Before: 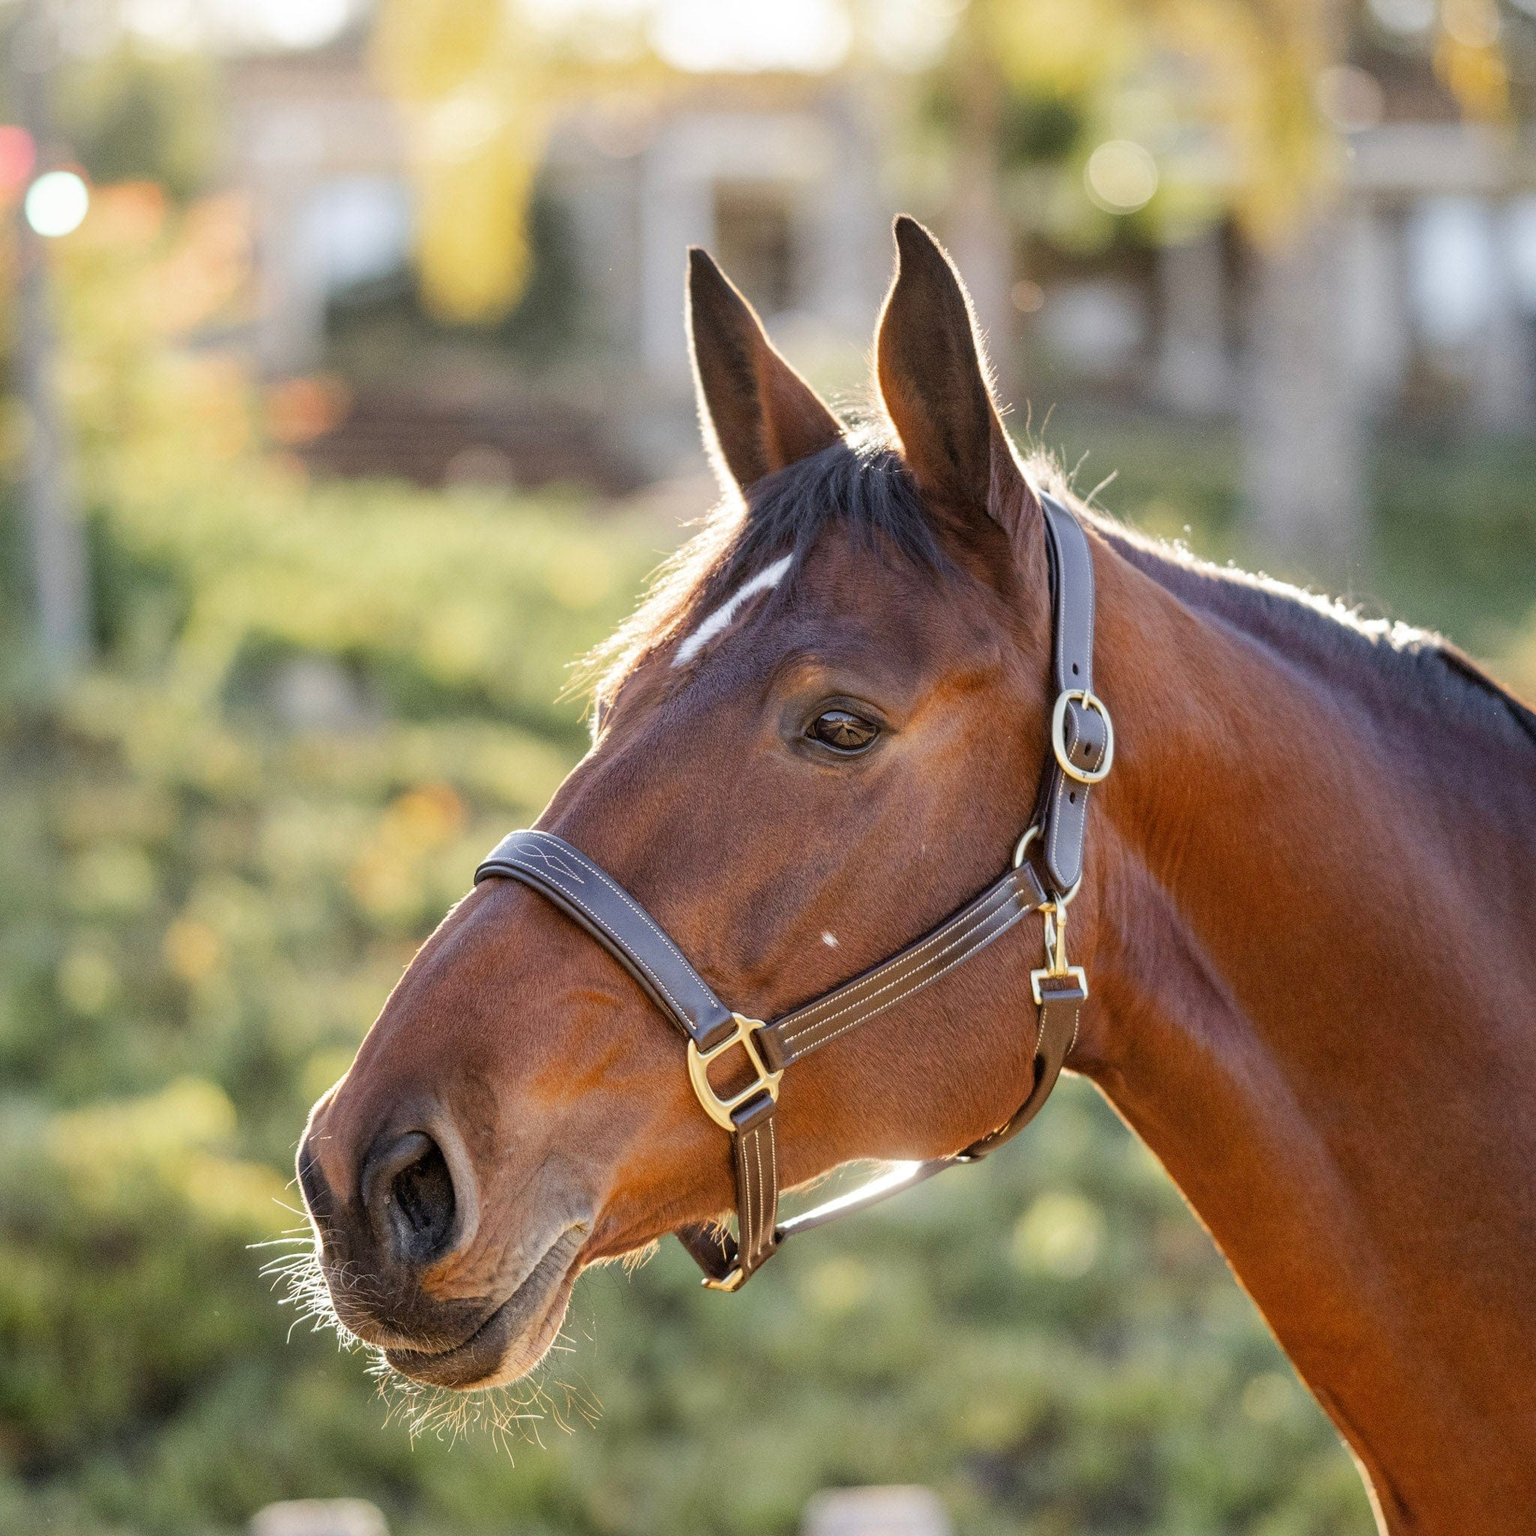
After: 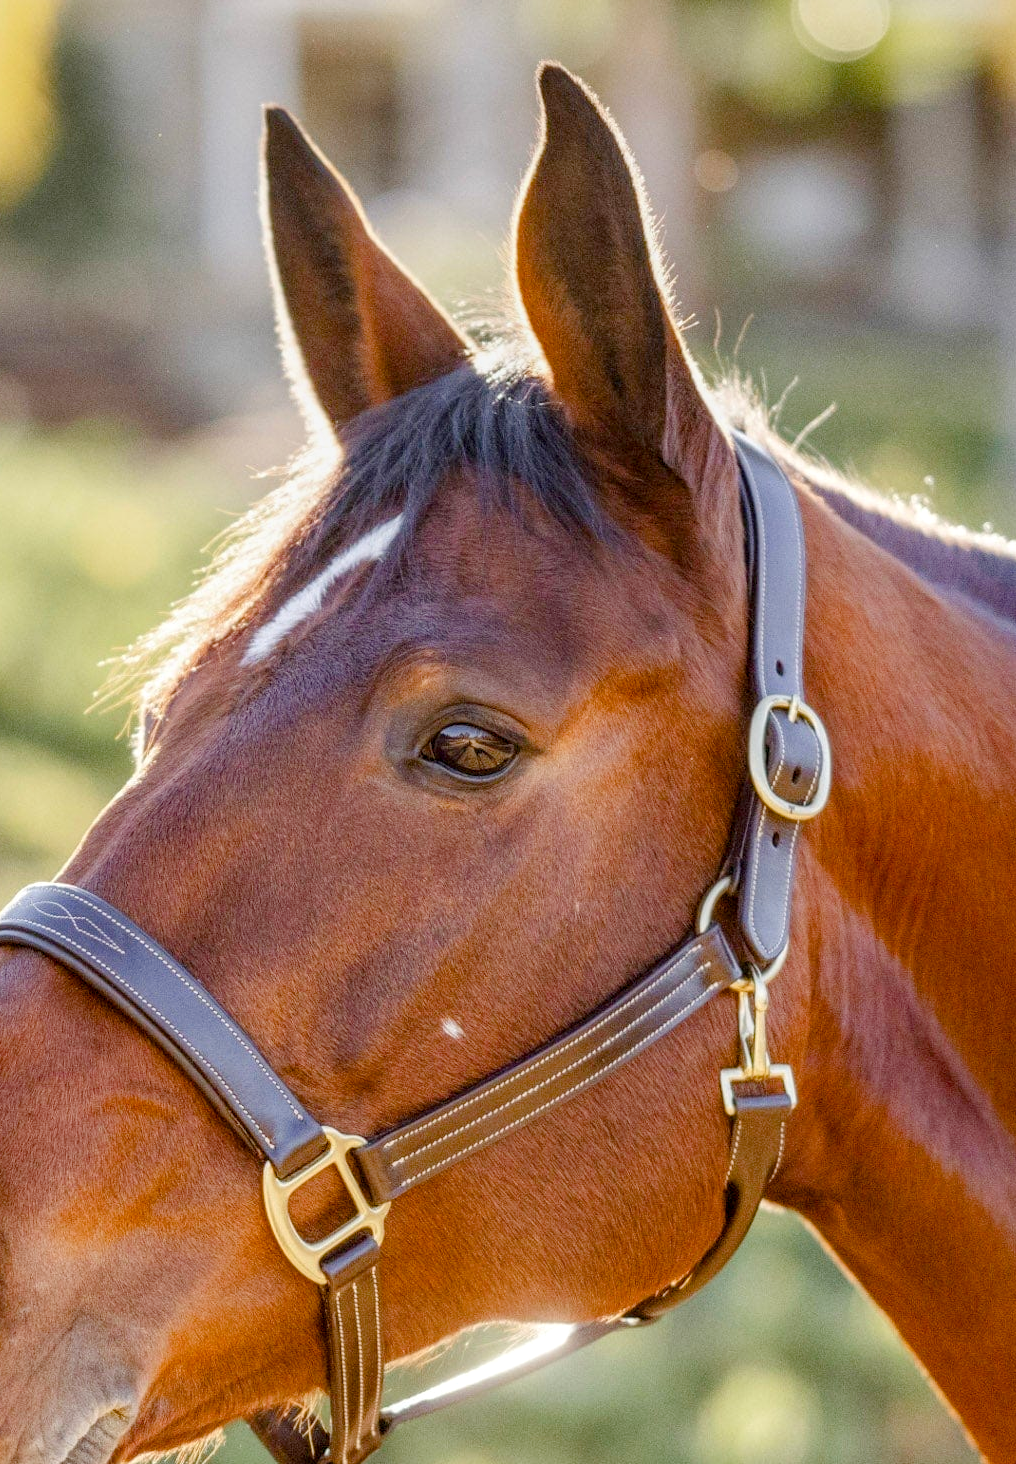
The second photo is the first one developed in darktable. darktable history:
local contrast: on, module defaults
crop: left 31.982%, top 10.945%, right 18.391%, bottom 17.564%
tone equalizer: -8 EV -0.379 EV, -7 EV -0.395 EV, -6 EV -0.352 EV, -5 EV -0.225 EV, -3 EV 0.229 EV, -2 EV 0.358 EV, -1 EV 0.409 EV, +0 EV 0.437 EV
color balance rgb: shadows lift › hue 86.43°, perceptual saturation grading › global saturation 20%, perceptual saturation grading › highlights -25.871%, perceptual saturation grading › shadows 49.255%, contrast -19.542%
